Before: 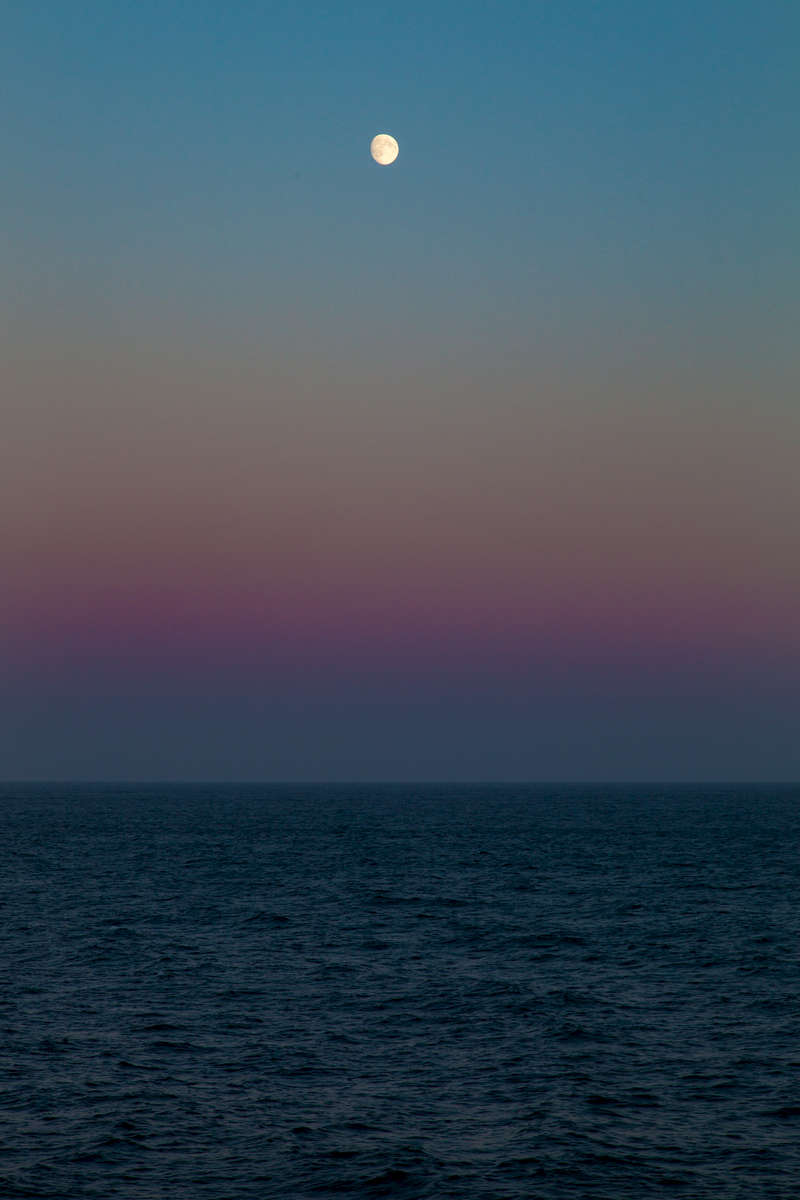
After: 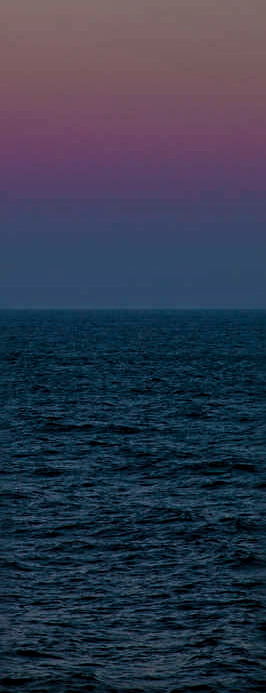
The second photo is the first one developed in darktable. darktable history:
color correction: highlights b* -0.052, saturation 1.29
filmic rgb: black relative exposure -7.36 EV, white relative exposure 5.07 EV, hardness 3.21, color science v5 (2021), contrast in shadows safe, contrast in highlights safe
shadows and highlights: radius 120.6, shadows 21.75, white point adjustment -9.63, highlights -13.02, soften with gaussian
exposure: black level correction 0, exposure 0.499 EV, compensate exposure bias true, compensate highlight preservation false
local contrast: highlights 103%, shadows 101%, detail 119%, midtone range 0.2
crop: left 41.072%, top 39.427%, right 25.577%, bottom 2.811%
tone equalizer: edges refinement/feathering 500, mask exposure compensation -1.57 EV, preserve details no
sharpen: radius 4.899
